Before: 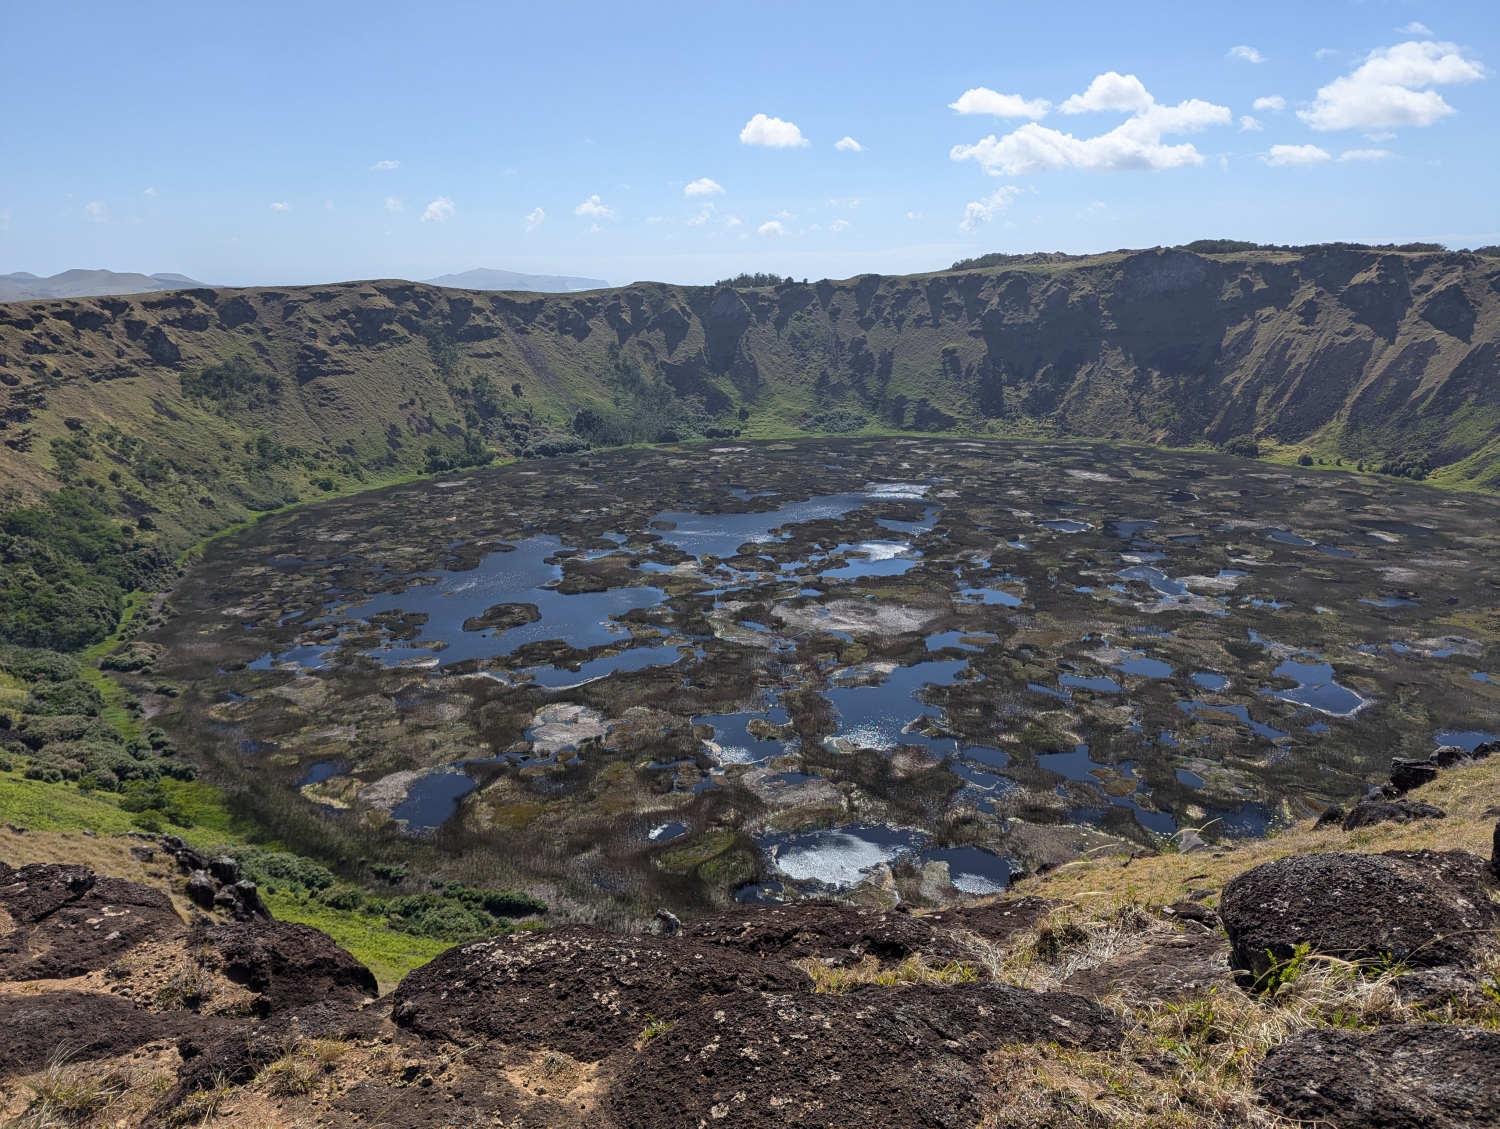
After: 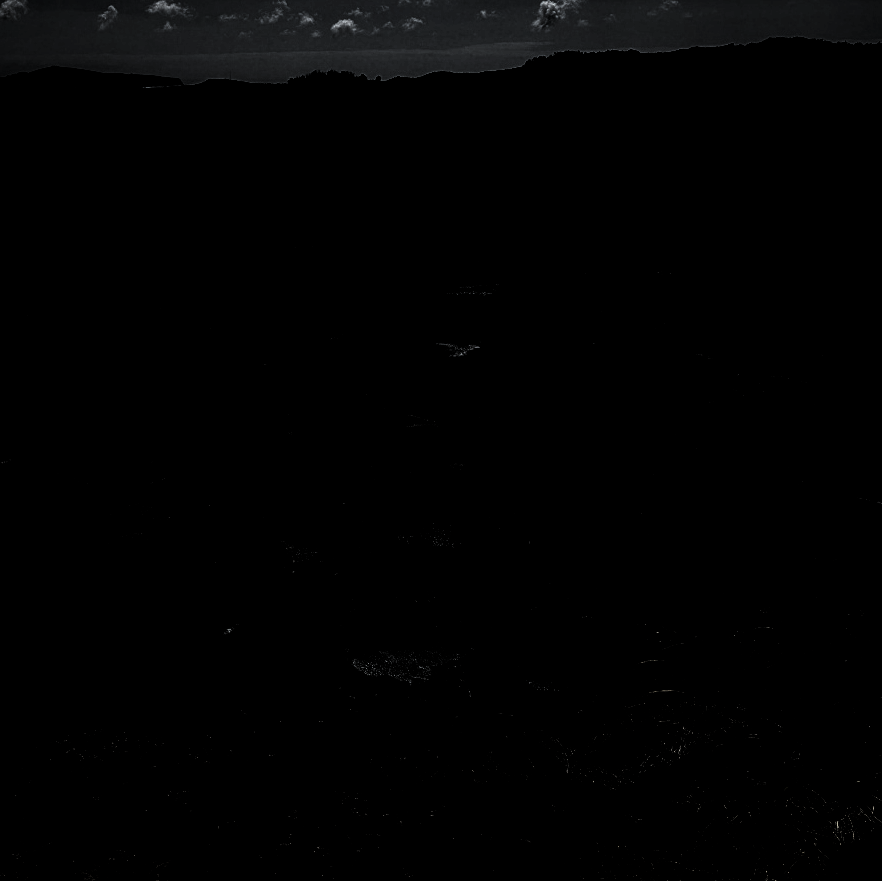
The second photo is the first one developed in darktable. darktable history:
local contrast: on, module defaults
crop and rotate: left 28.477%, top 18.017%, right 12.702%, bottom 3.903%
color zones: curves: ch0 [(0.018, 0.548) (0.197, 0.654) (0.425, 0.447) (0.605, 0.658) (0.732, 0.579)]; ch1 [(0.105, 0.531) (0.224, 0.531) (0.386, 0.39) (0.618, 0.456) (0.732, 0.456) (0.956, 0.421)]; ch2 [(0.039, 0.583) (0.215, 0.465) (0.399, 0.544) (0.465, 0.548) (0.614, 0.447) (0.724, 0.43) (0.882, 0.623) (0.956, 0.632)]
levels: levels [0.721, 0.937, 0.997]
